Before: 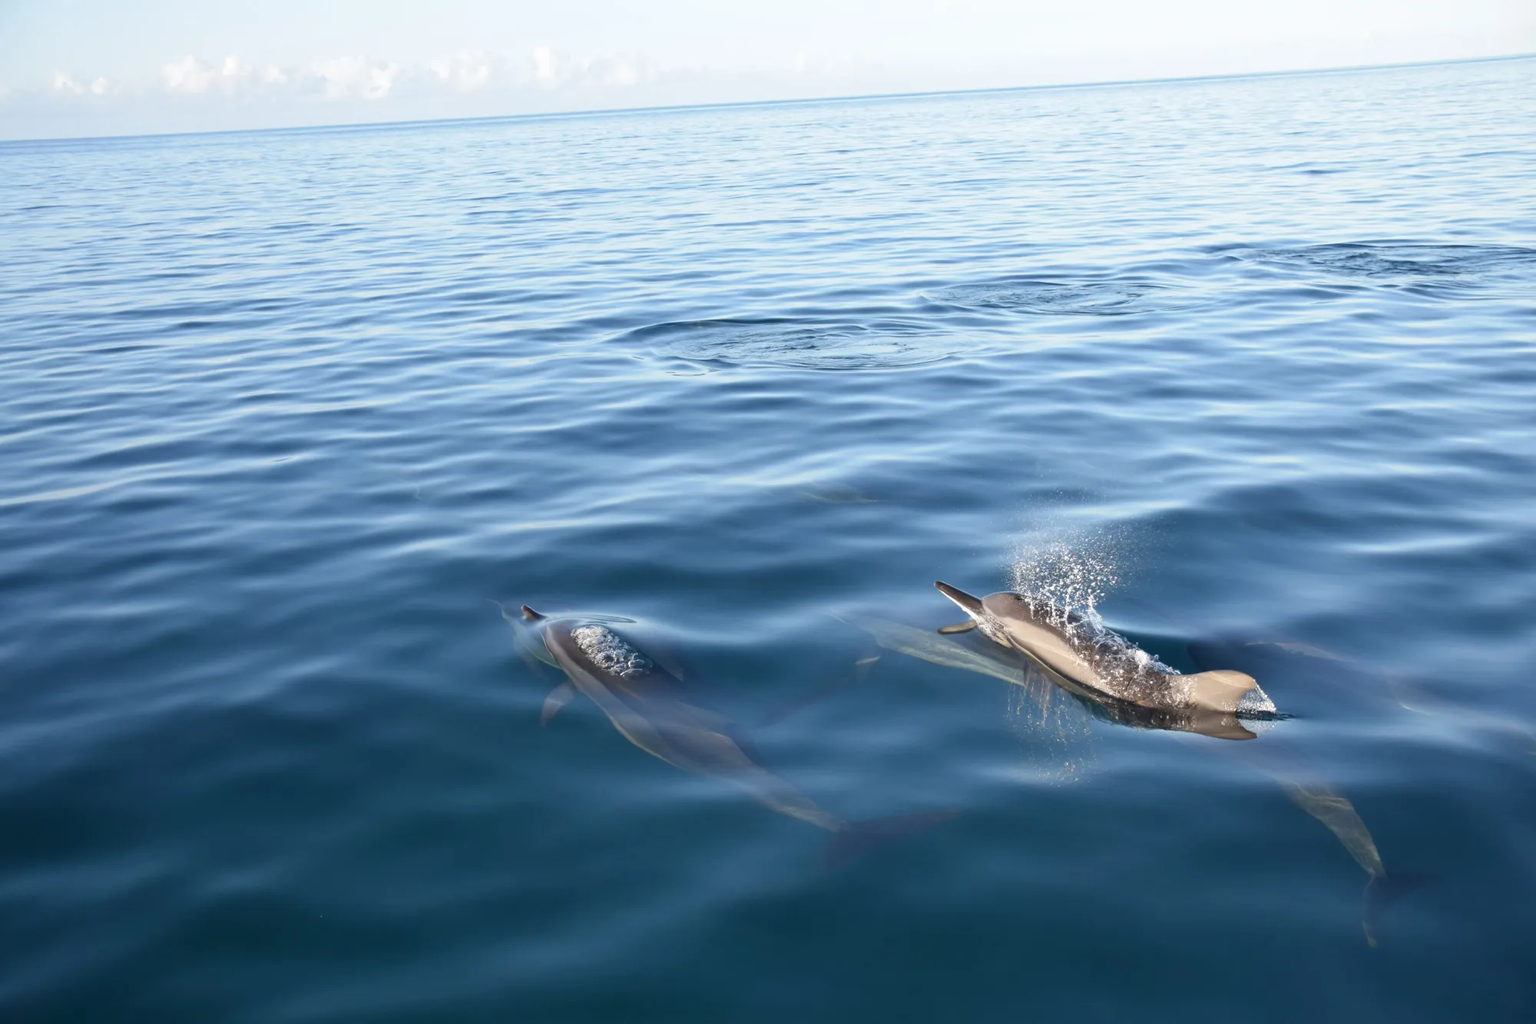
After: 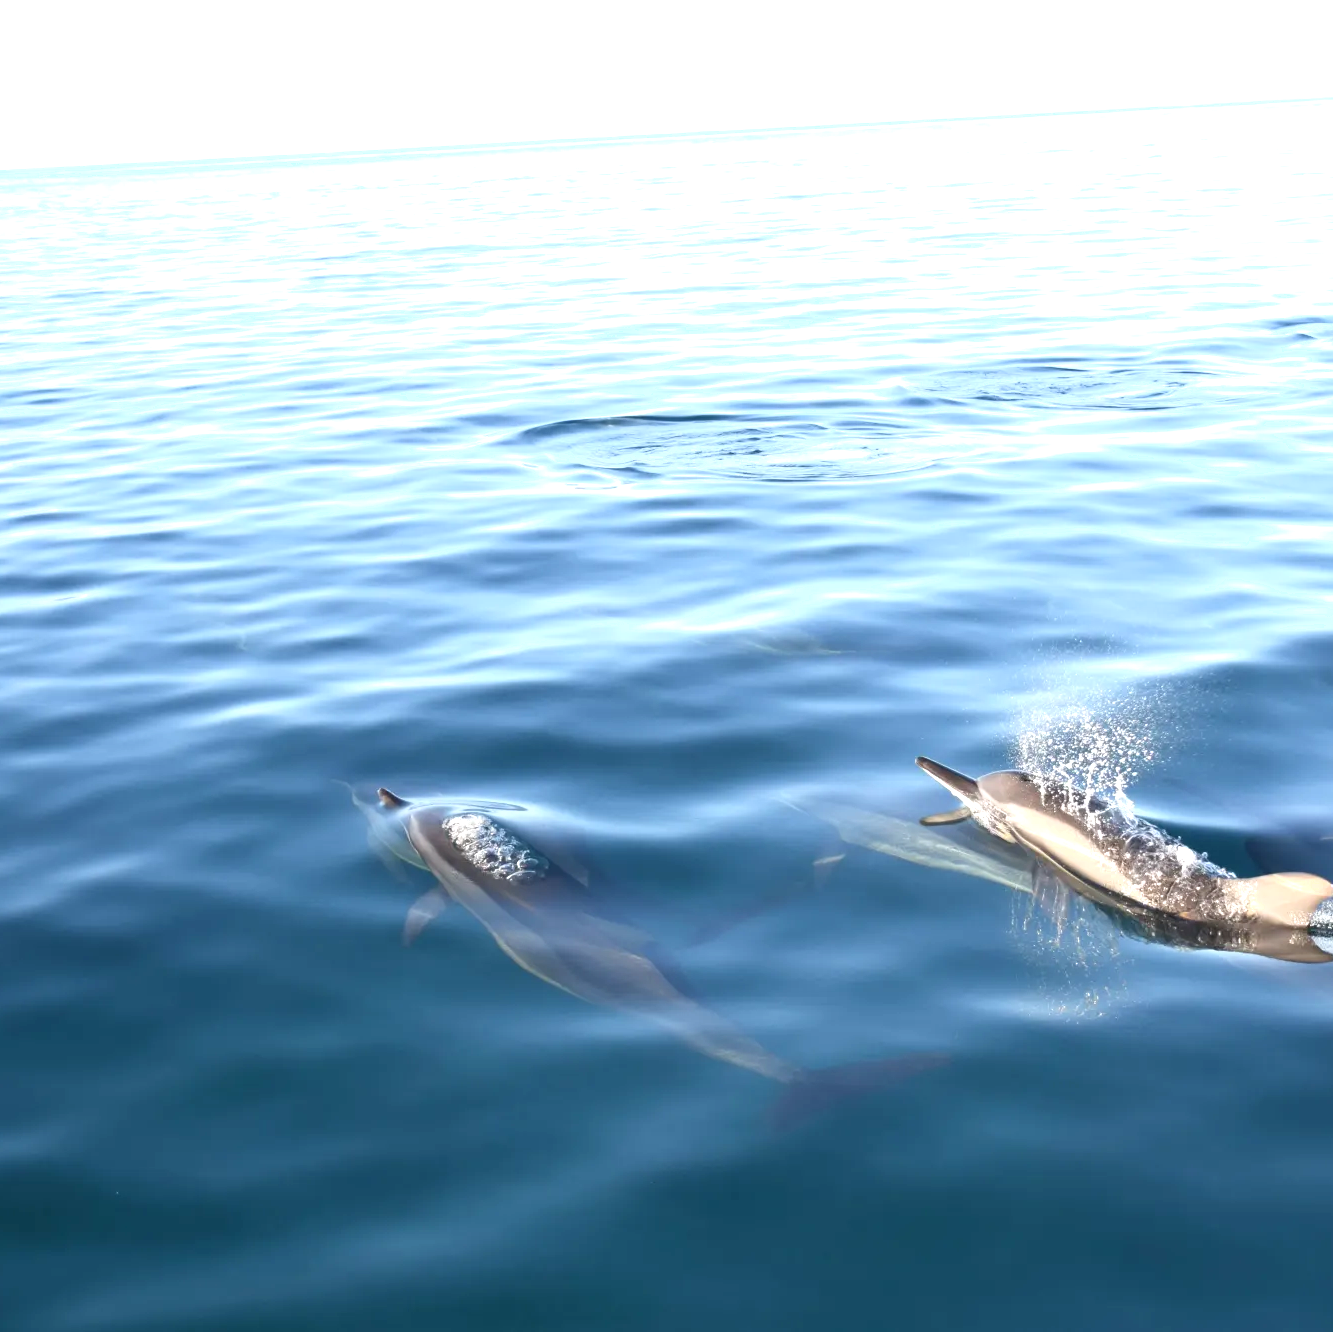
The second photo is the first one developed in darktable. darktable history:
exposure: exposure 0.785 EV, compensate highlight preservation false
crop and rotate: left 15.055%, right 18.278%
shadows and highlights: shadows 0, highlights 40
